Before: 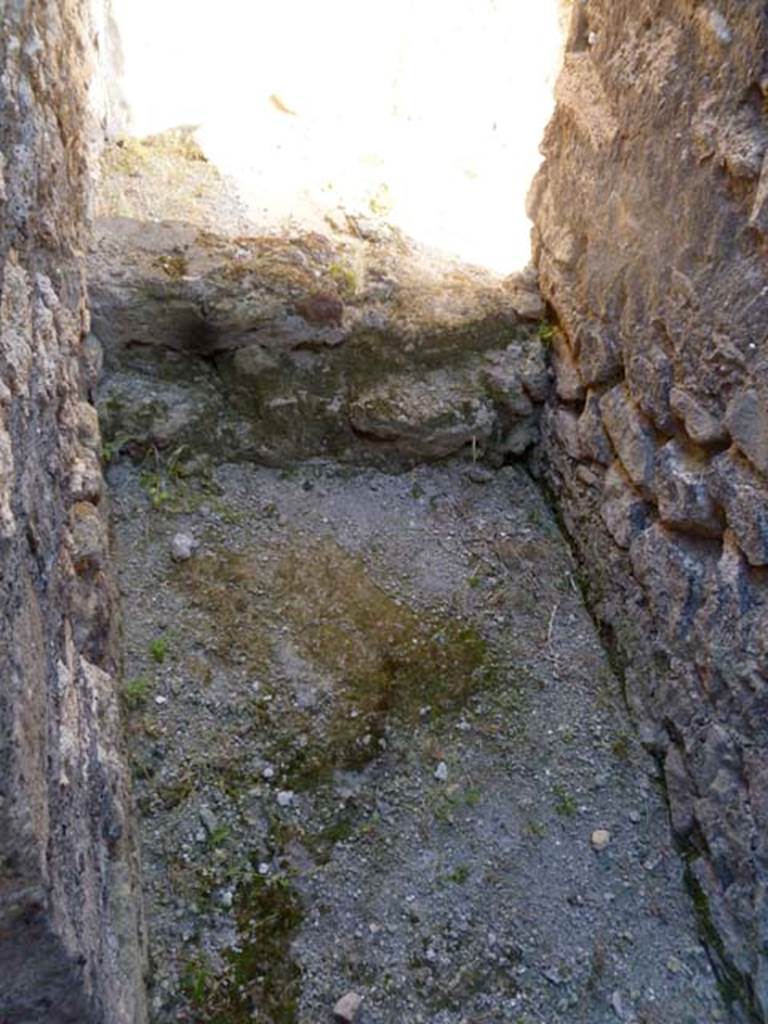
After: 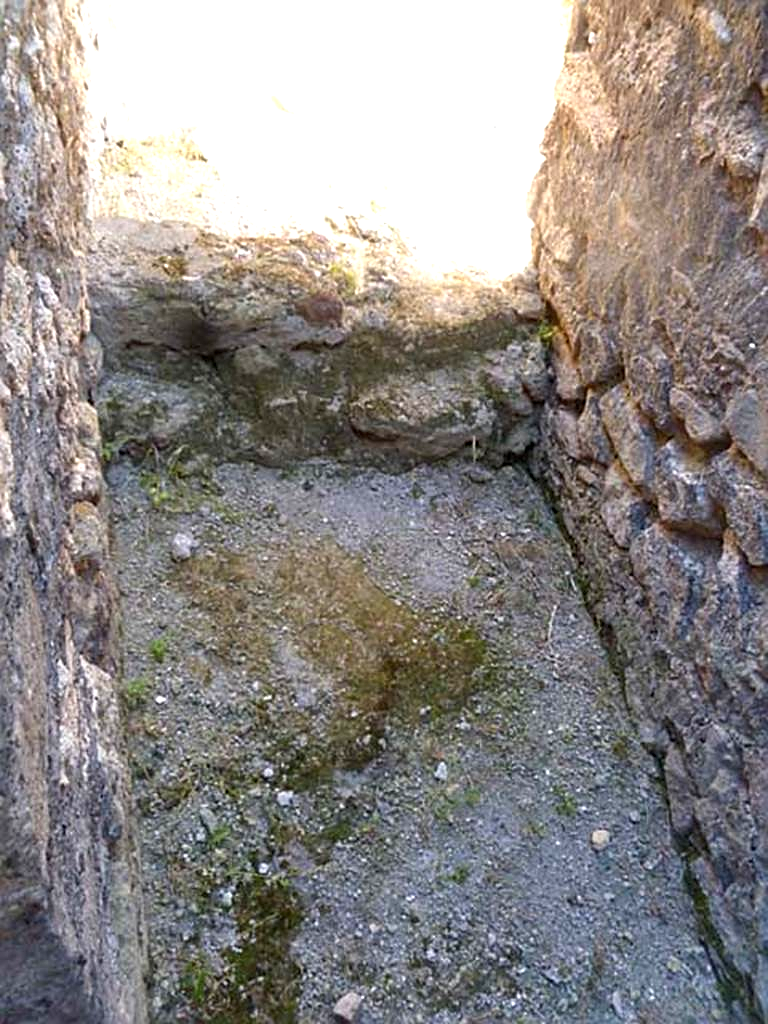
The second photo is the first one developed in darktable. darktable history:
exposure: black level correction 0, exposure 0.691 EV, compensate highlight preservation false
sharpen: on, module defaults
